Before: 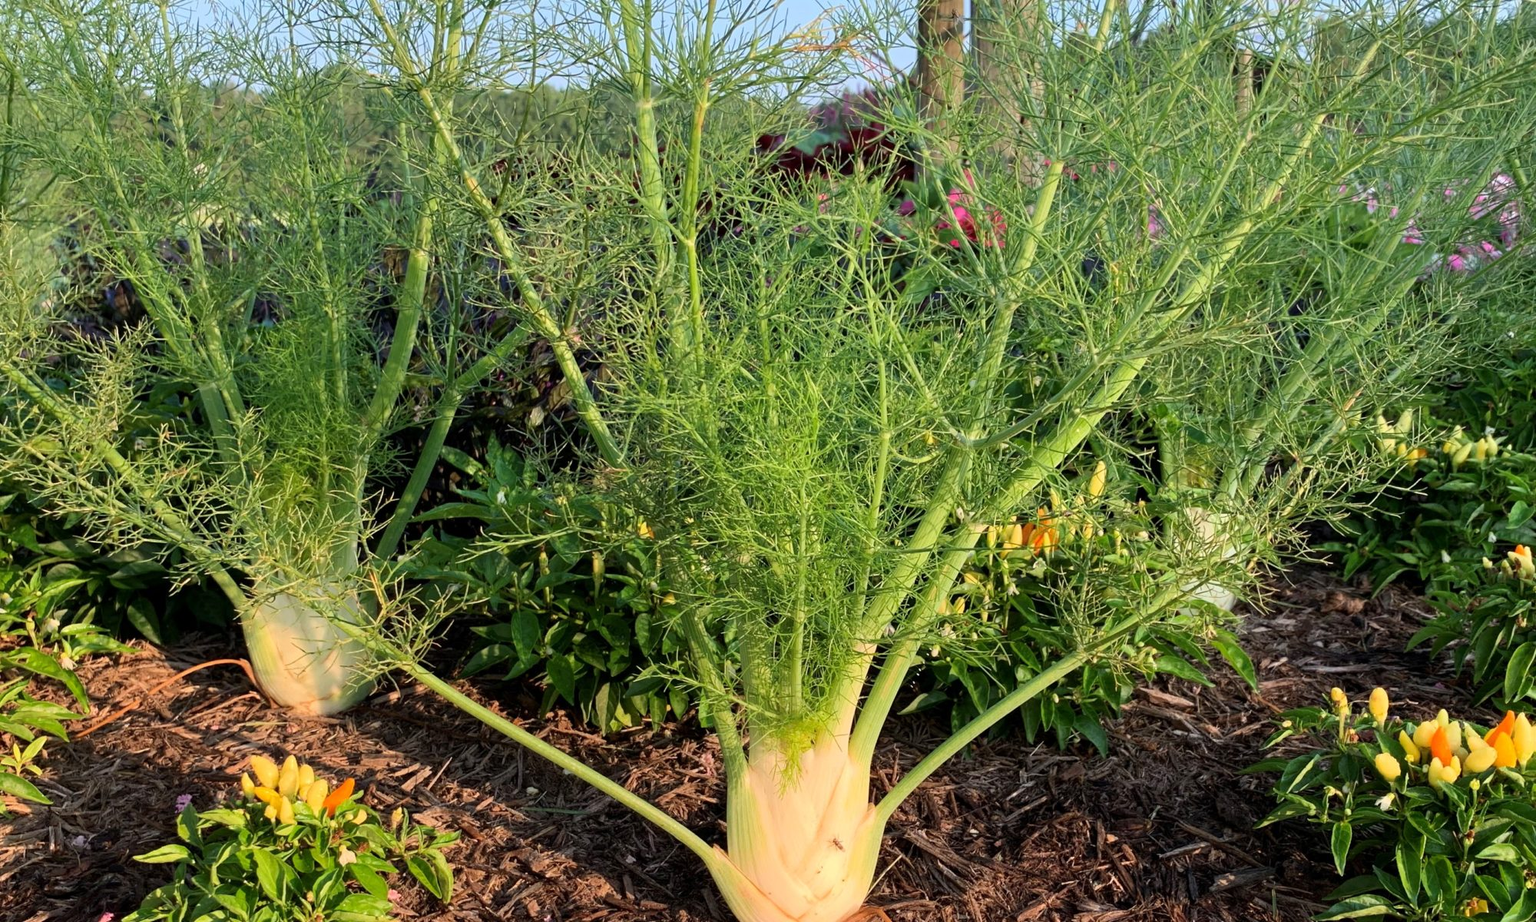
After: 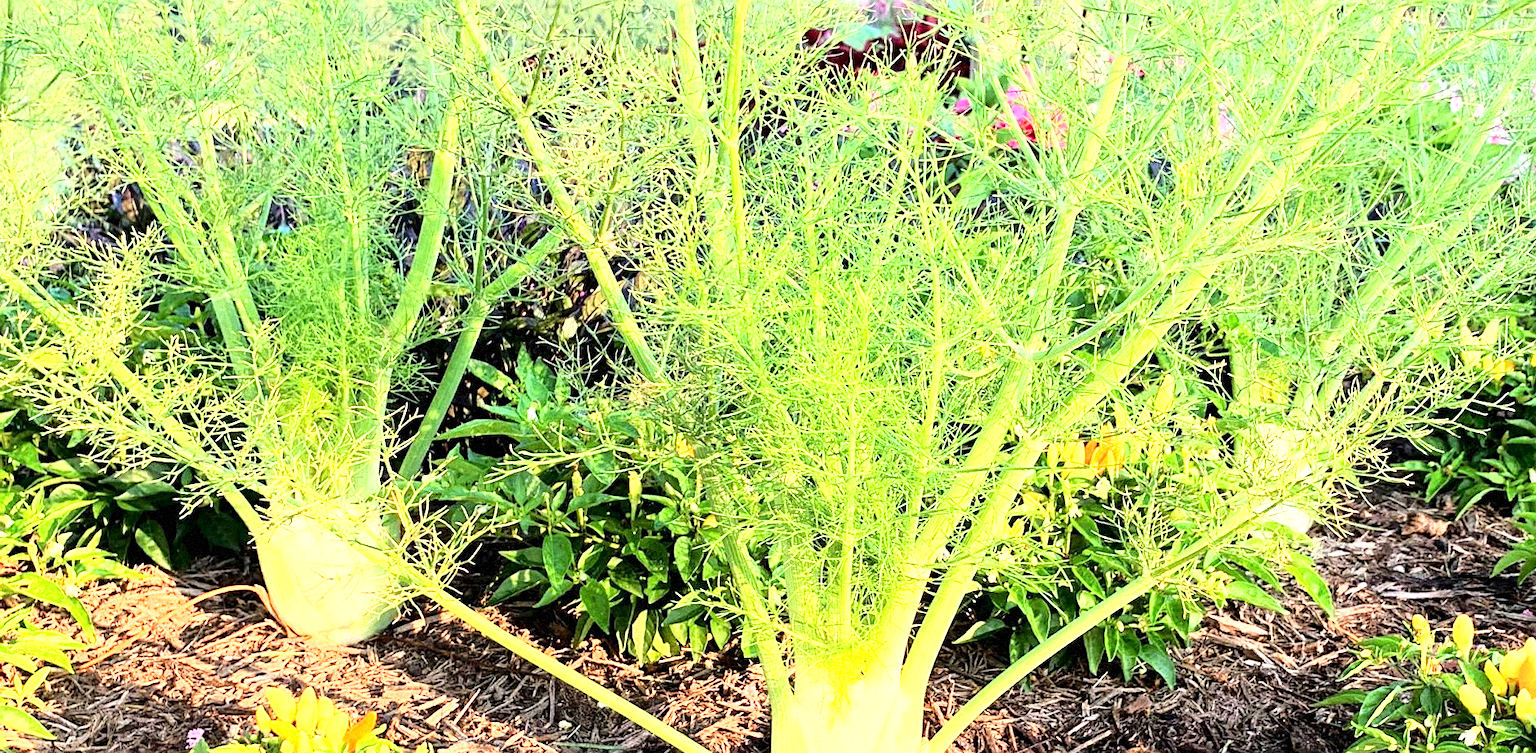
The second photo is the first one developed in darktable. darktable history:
grain: mid-tones bias 0%
base curve: curves: ch0 [(0, 0) (0.028, 0.03) (0.121, 0.232) (0.46, 0.748) (0.859, 0.968) (1, 1)]
exposure: black level correction 0.001, exposure 1.822 EV, compensate exposure bias true, compensate highlight preservation false
vignetting: fall-off start 100%, fall-off radius 71%, brightness -0.434, saturation -0.2, width/height ratio 1.178, dithering 8-bit output, unbound false
crop and rotate: angle 0.03°, top 11.643%, right 5.651%, bottom 11.189%
sharpen: on, module defaults
